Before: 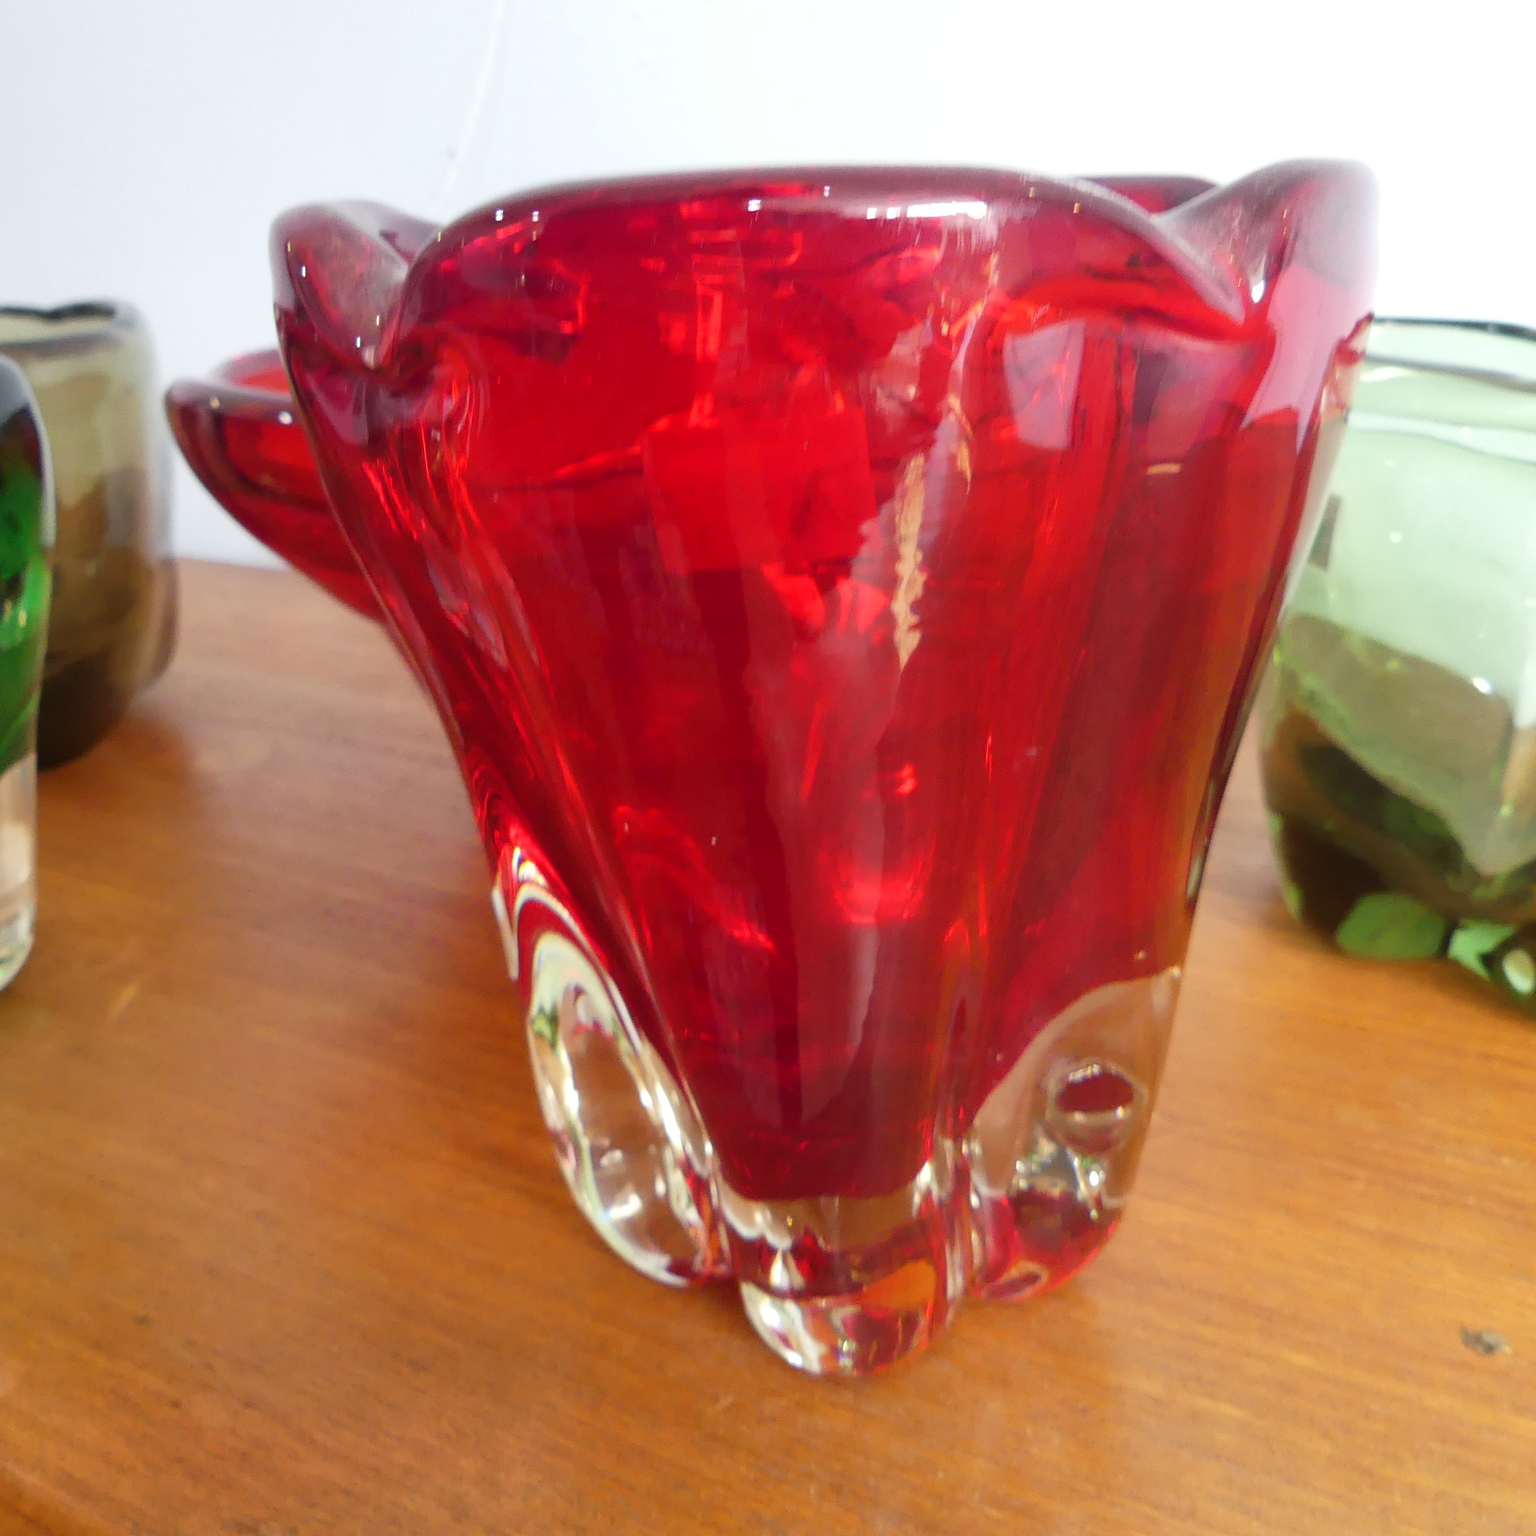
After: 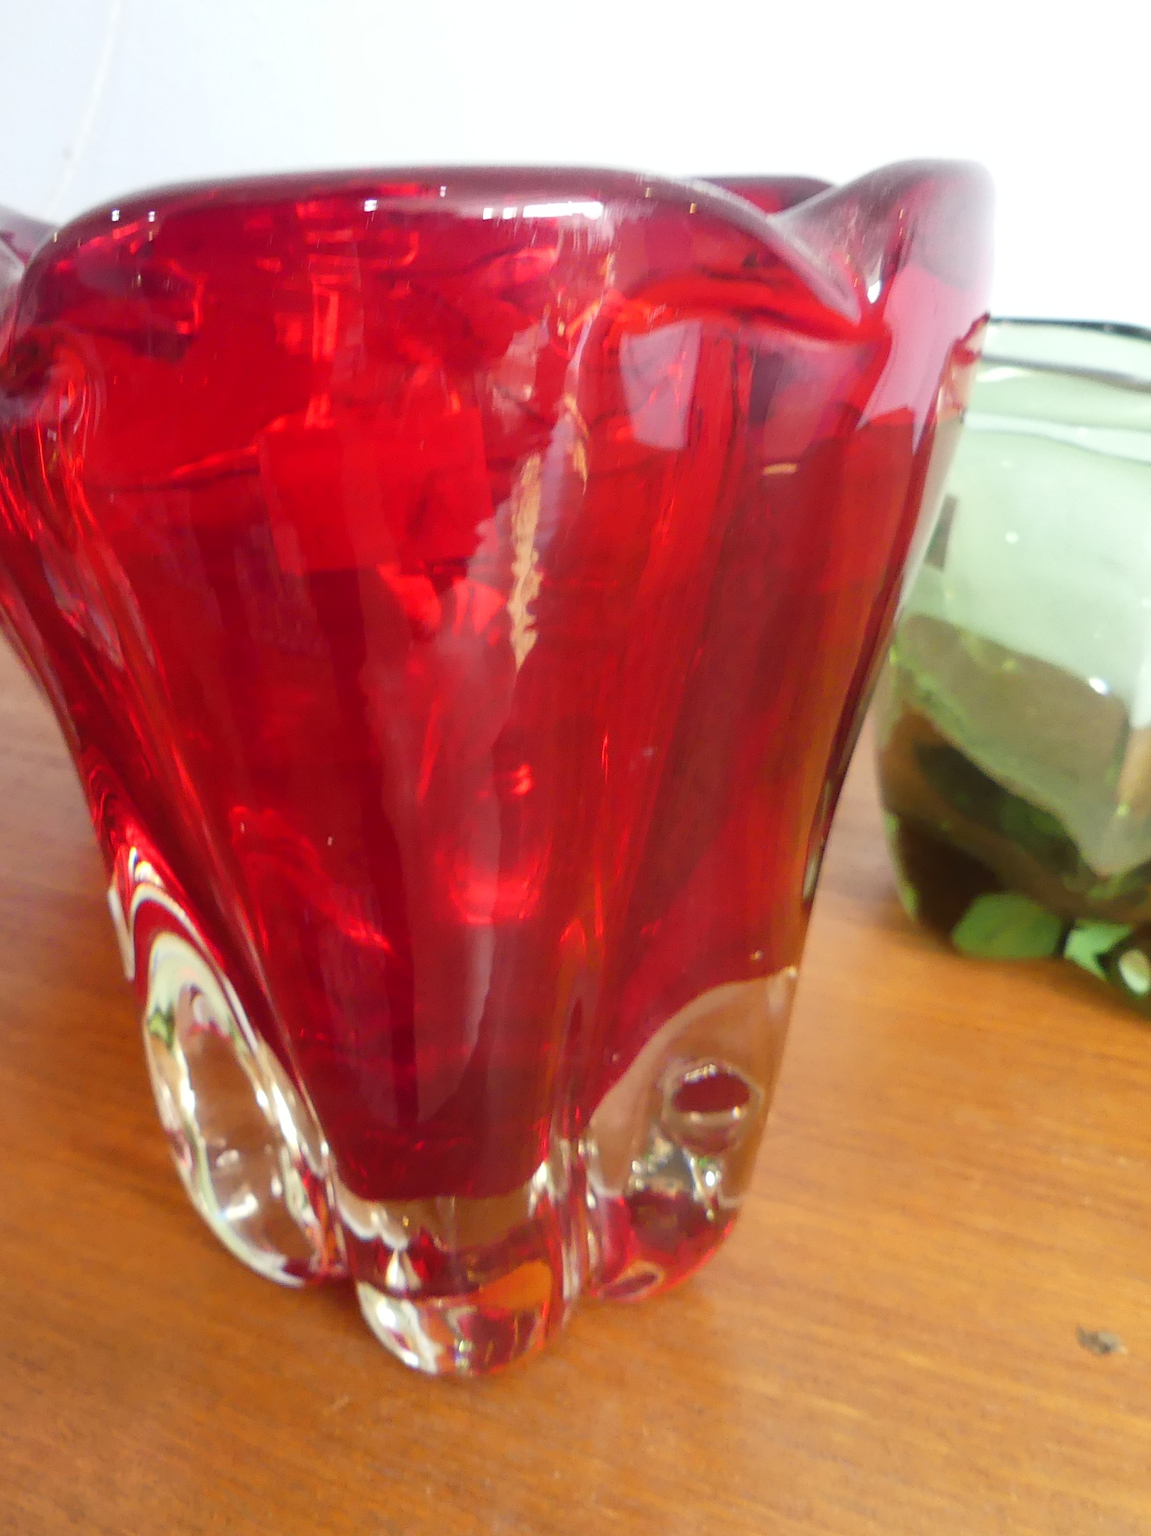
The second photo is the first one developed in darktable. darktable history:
crop and rotate: left 25.016%
